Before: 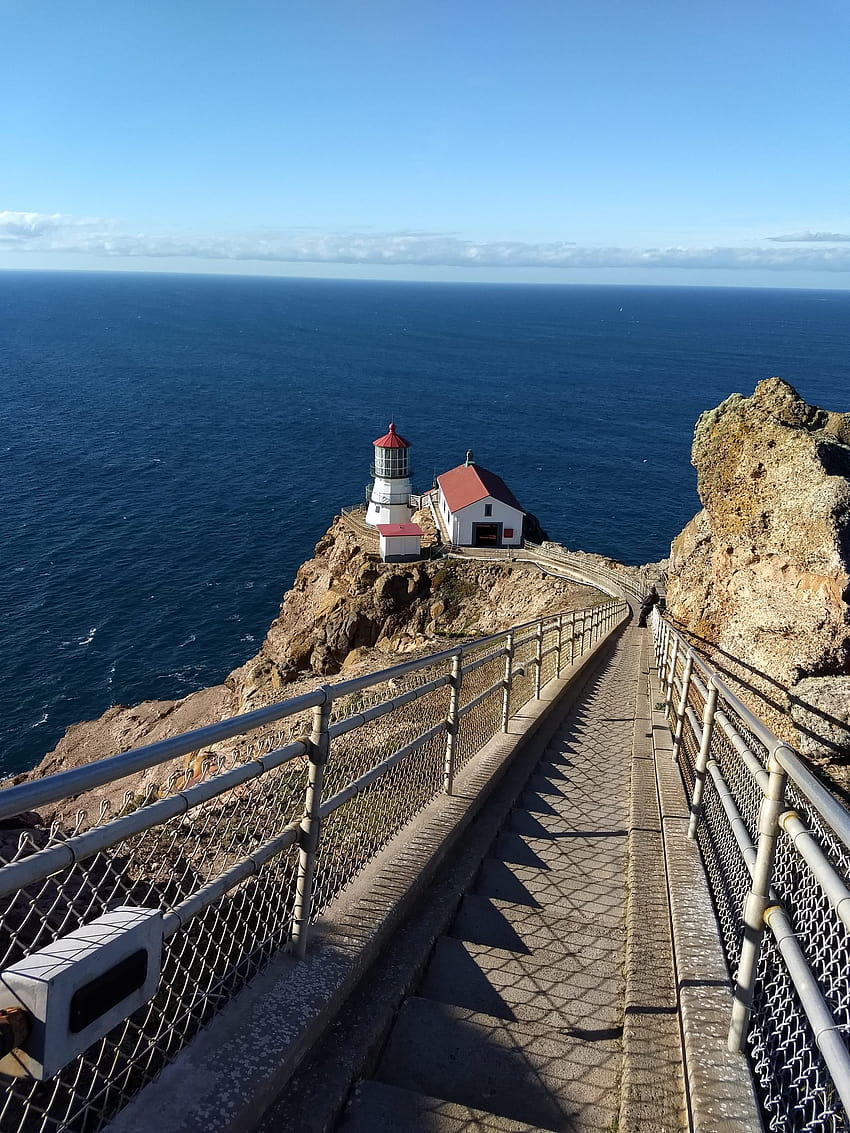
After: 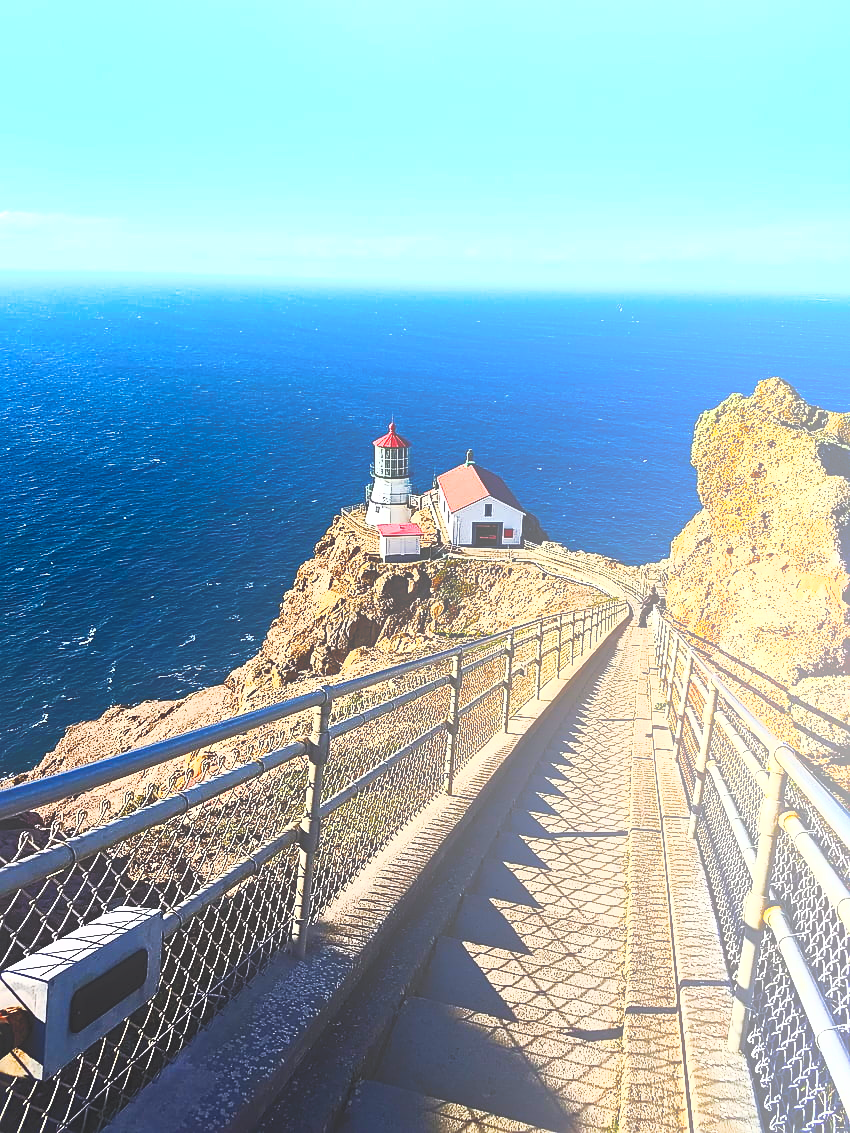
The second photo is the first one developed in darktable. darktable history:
sharpen: on, module defaults
contrast brightness saturation: contrast 0.83, brightness 0.59, saturation 0.59
tone curve: curves: ch0 [(0, 0) (0.003, 0.005) (0.011, 0.011) (0.025, 0.022) (0.044, 0.035) (0.069, 0.051) (0.1, 0.073) (0.136, 0.106) (0.177, 0.147) (0.224, 0.195) (0.277, 0.253) (0.335, 0.315) (0.399, 0.388) (0.468, 0.488) (0.543, 0.586) (0.623, 0.685) (0.709, 0.764) (0.801, 0.838) (0.898, 0.908) (1, 1)], preserve colors none
bloom: size 38%, threshold 95%, strength 30%
